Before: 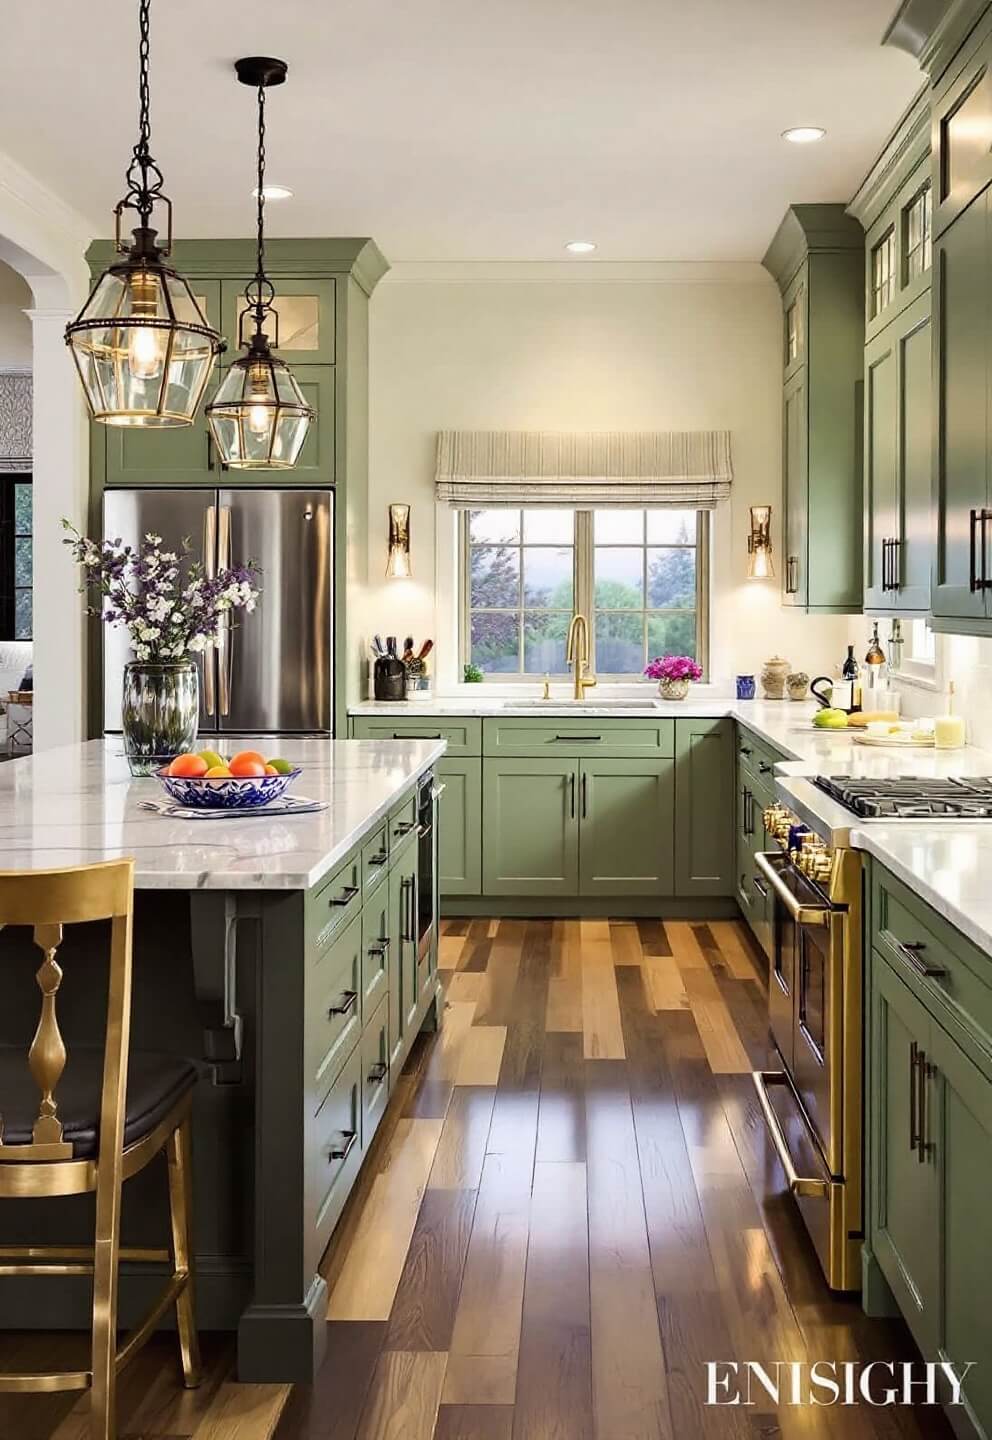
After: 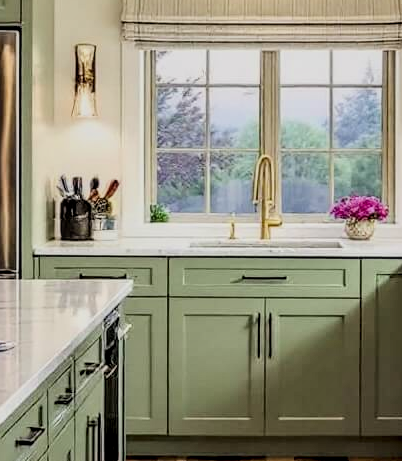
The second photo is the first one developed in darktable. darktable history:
local contrast: highlights 61%, detail 143%, midtone range 0.43
crop: left 31.661%, top 31.984%, right 27.815%, bottom 35.945%
filmic rgb: black relative exposure -7.65 EV, white relative exposure 4.56 EV, threshold 5.98 EV, hardness 3.61, color science v6 (2022), enable highlight reconstruction true
